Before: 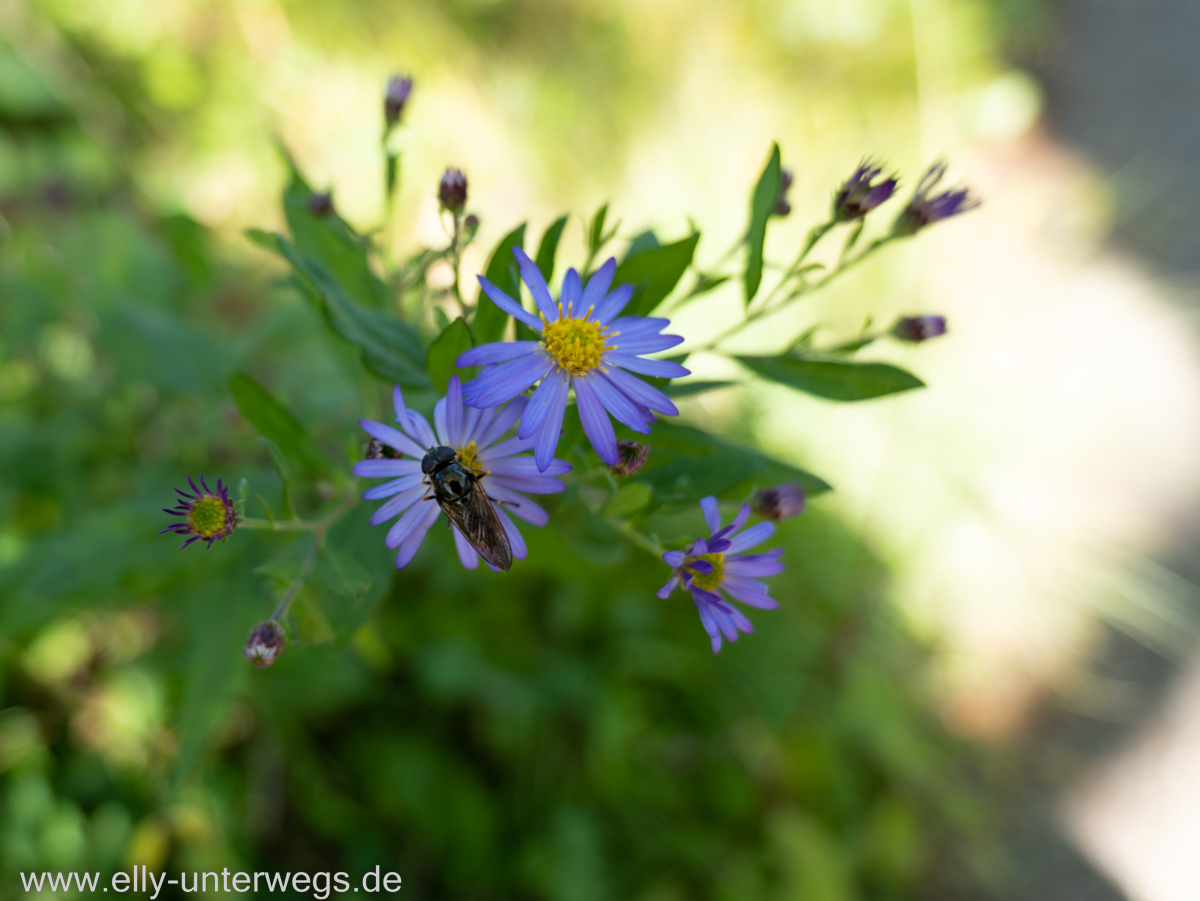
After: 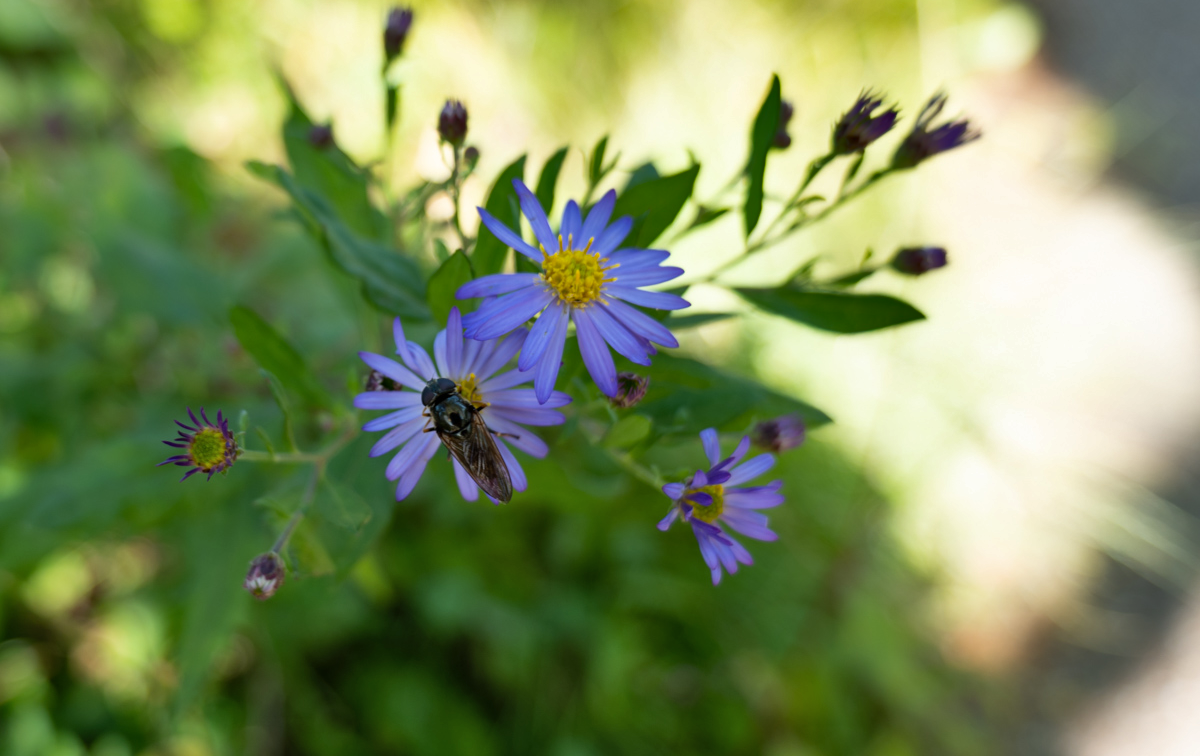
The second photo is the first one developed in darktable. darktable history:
base curve: curves: ch0 [(0, 0) (0.989, 0.992)], preserve colors none
shadows and highlights: shadows 40, highlights -54, highlights color adjustment 46%, low approximation 0.01, soften with gaussian
contrast brightness saturation: contrast 0.05
crop: top 7.625%, bottom 8.027%
